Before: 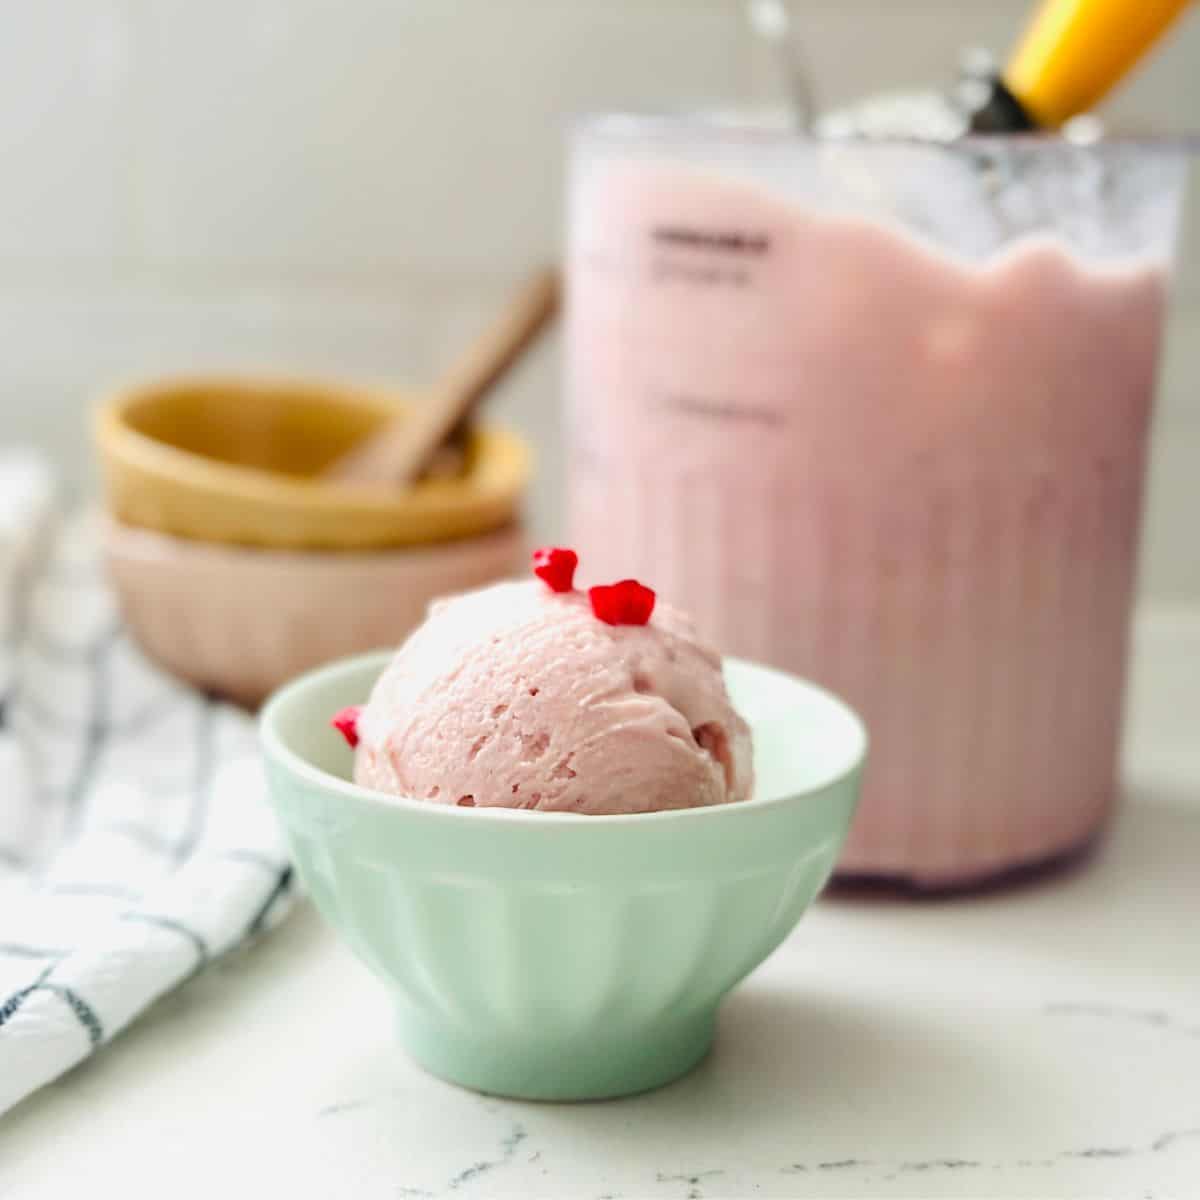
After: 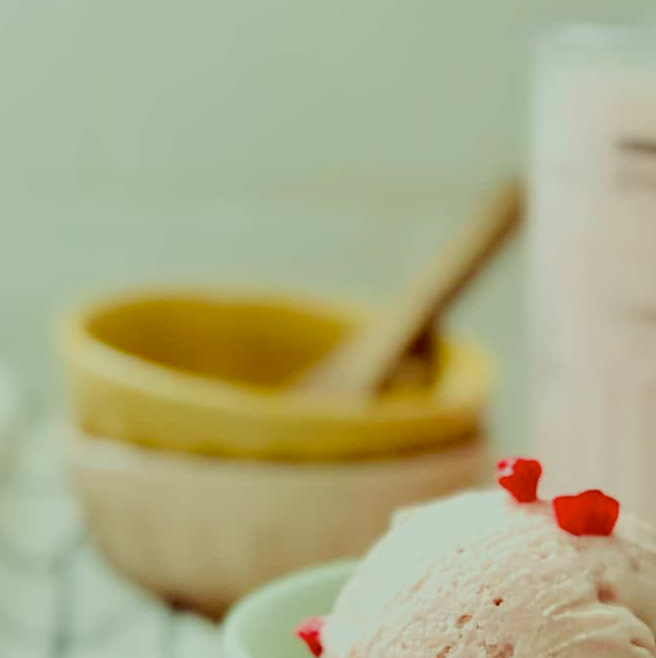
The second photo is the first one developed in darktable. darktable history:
filmic rgb: black relative exposure -7.65 EV, white relative exposure 4.56 EV, hardness 3.61
color balance: lift [1, 1.015, 0.987, 0.985], gamma [1, 0.959, 1.042, 0.958], gain [0.927, 0.938, 1.072, 0.928], contrast 1.5%
crop and rotate: left 3.047%, top 7.509%, right 42.236%, bottom 37.598%
